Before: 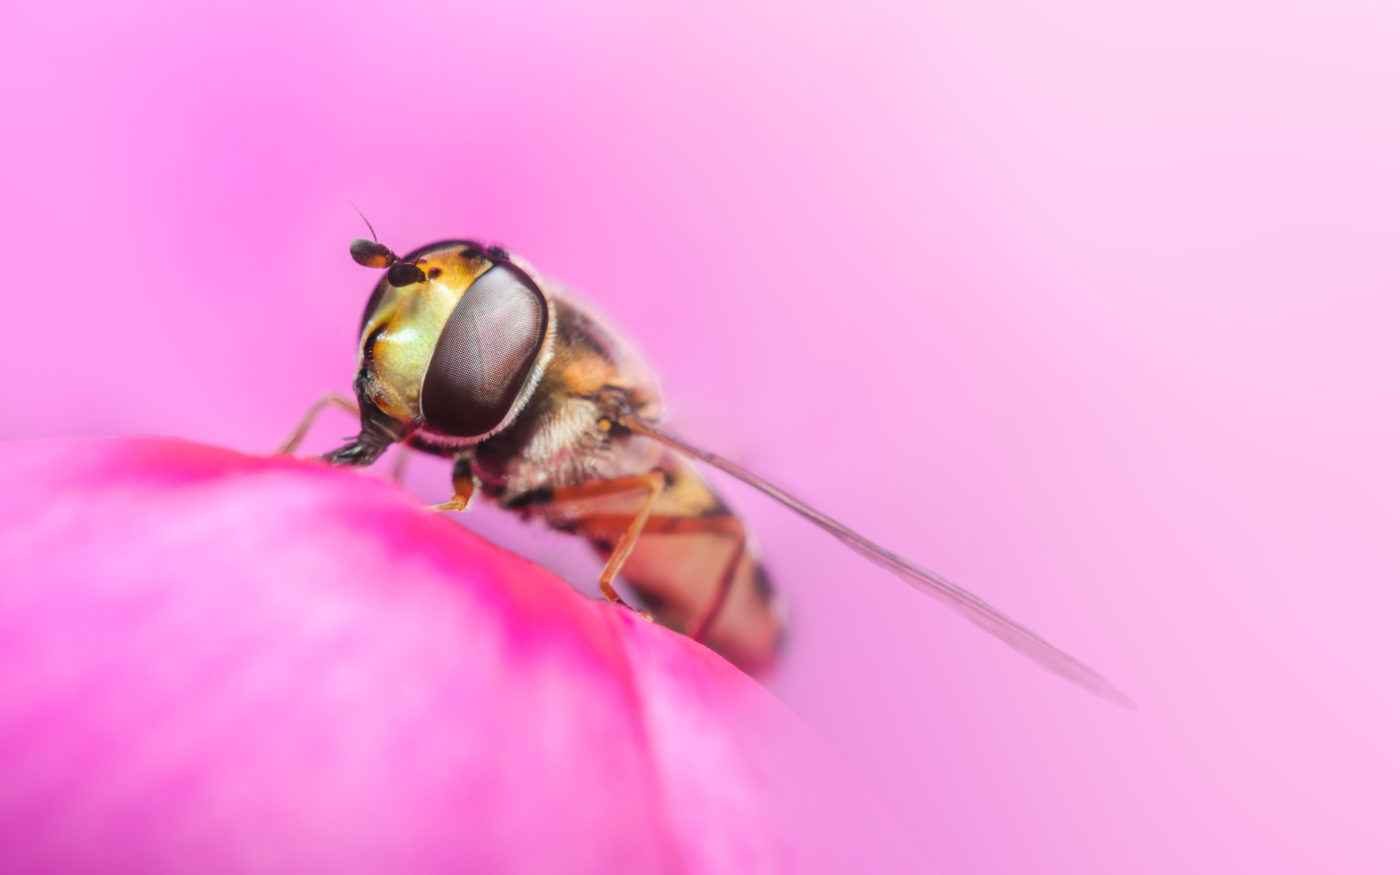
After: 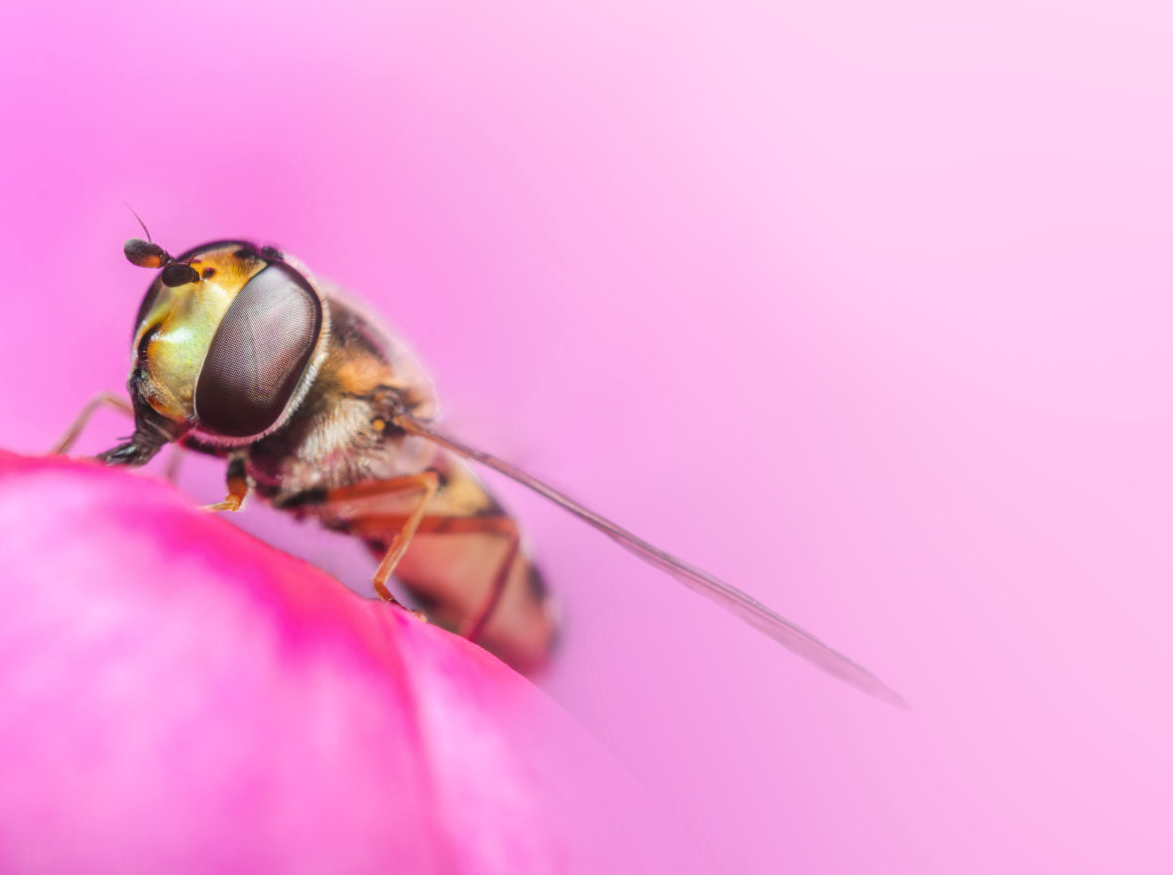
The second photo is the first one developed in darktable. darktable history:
crop: left 16.145%
local contrast: detail 110%
